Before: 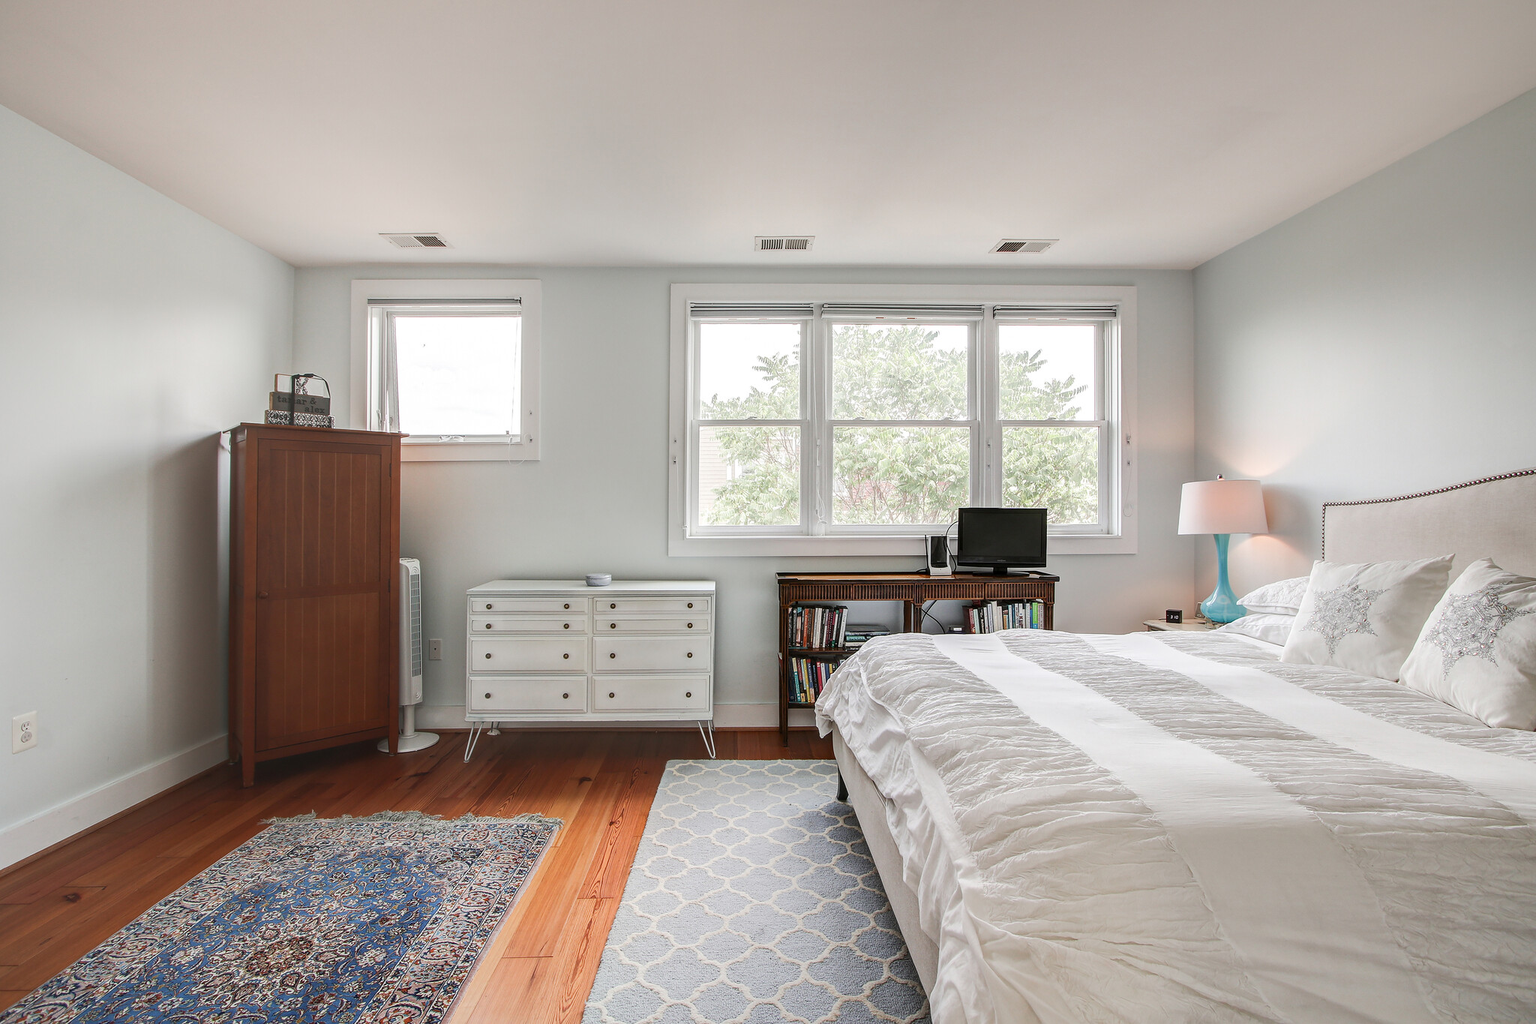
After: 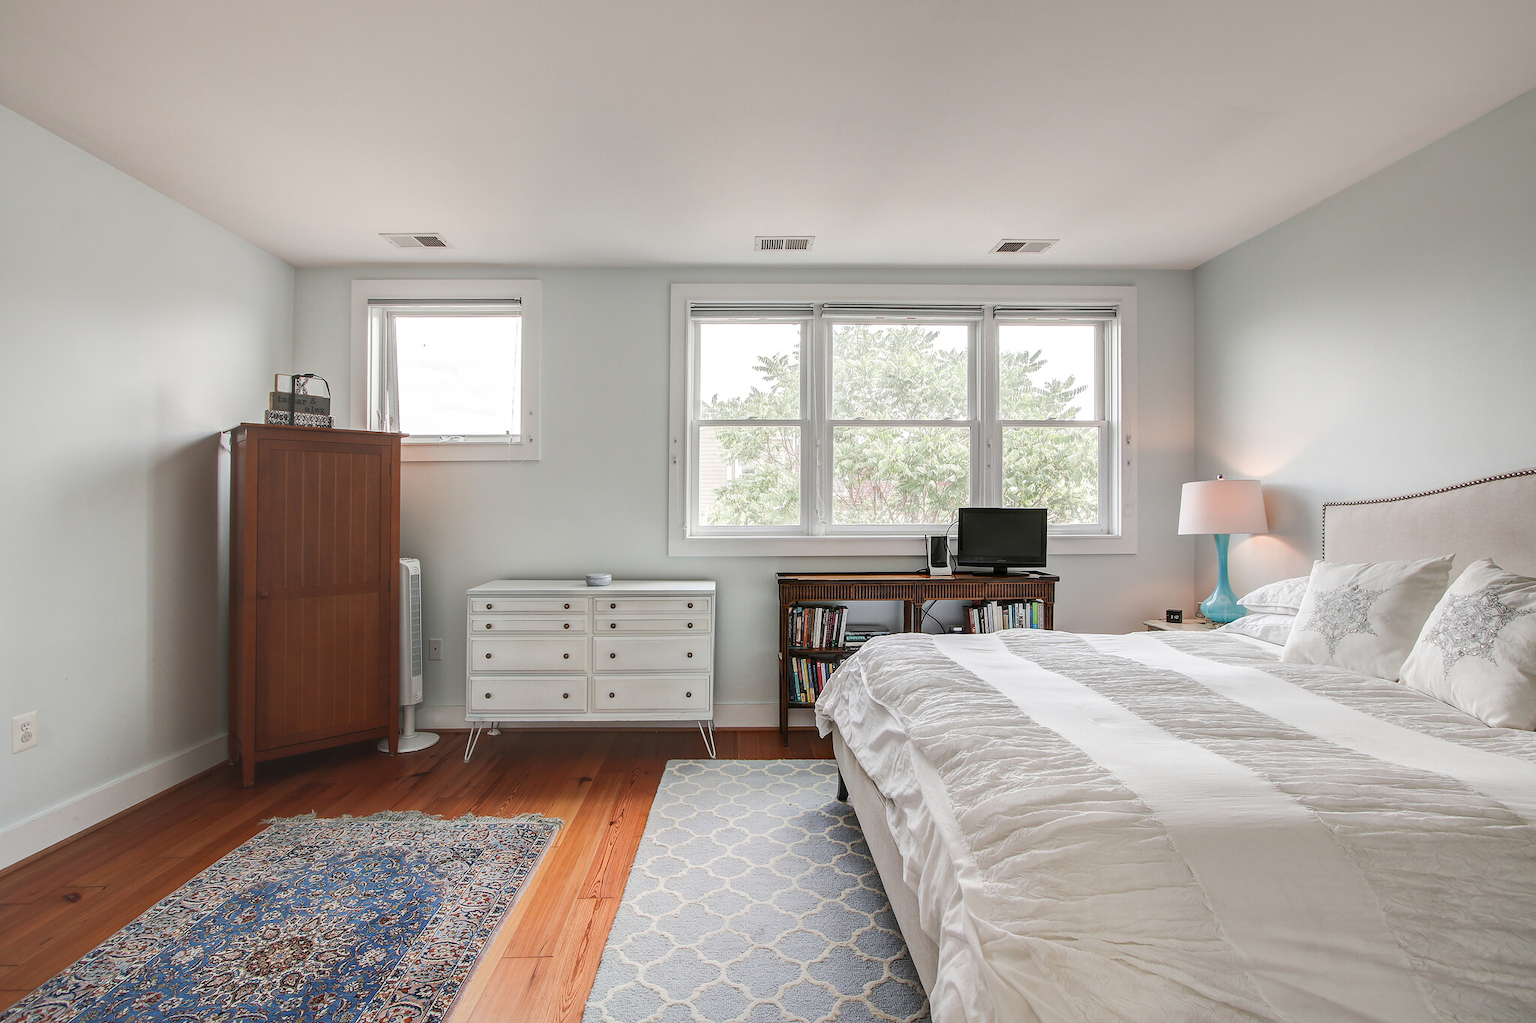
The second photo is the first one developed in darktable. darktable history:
shadows and highlights: shadows 25.79, highlights -25.35
